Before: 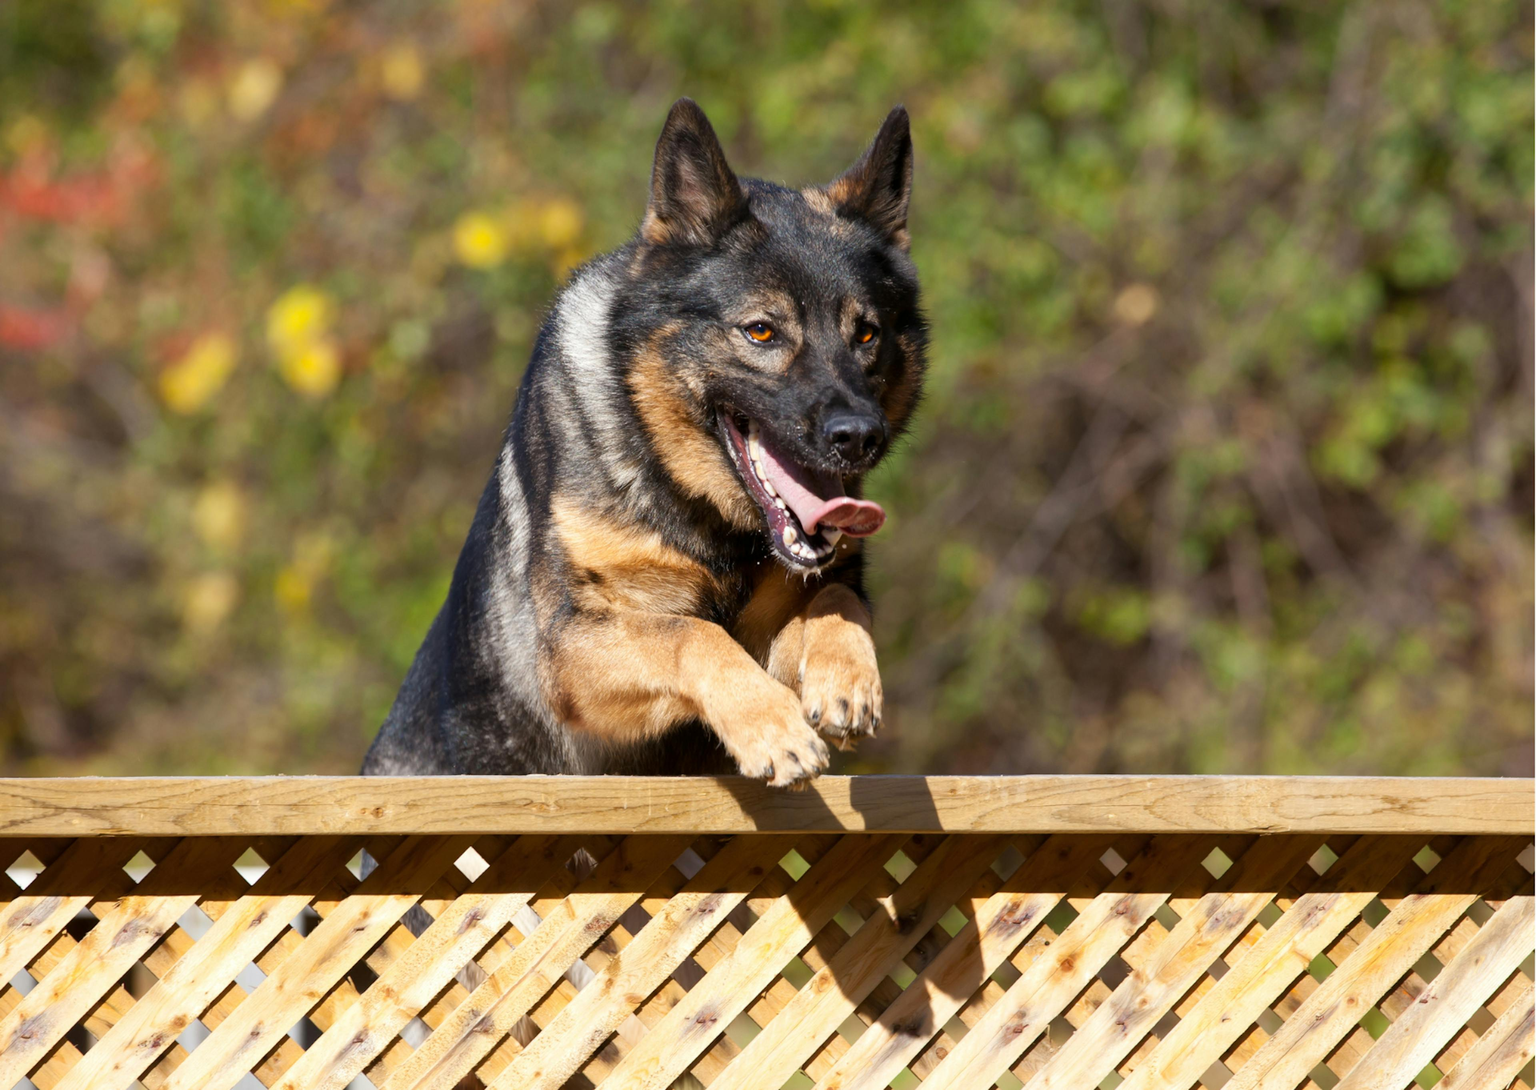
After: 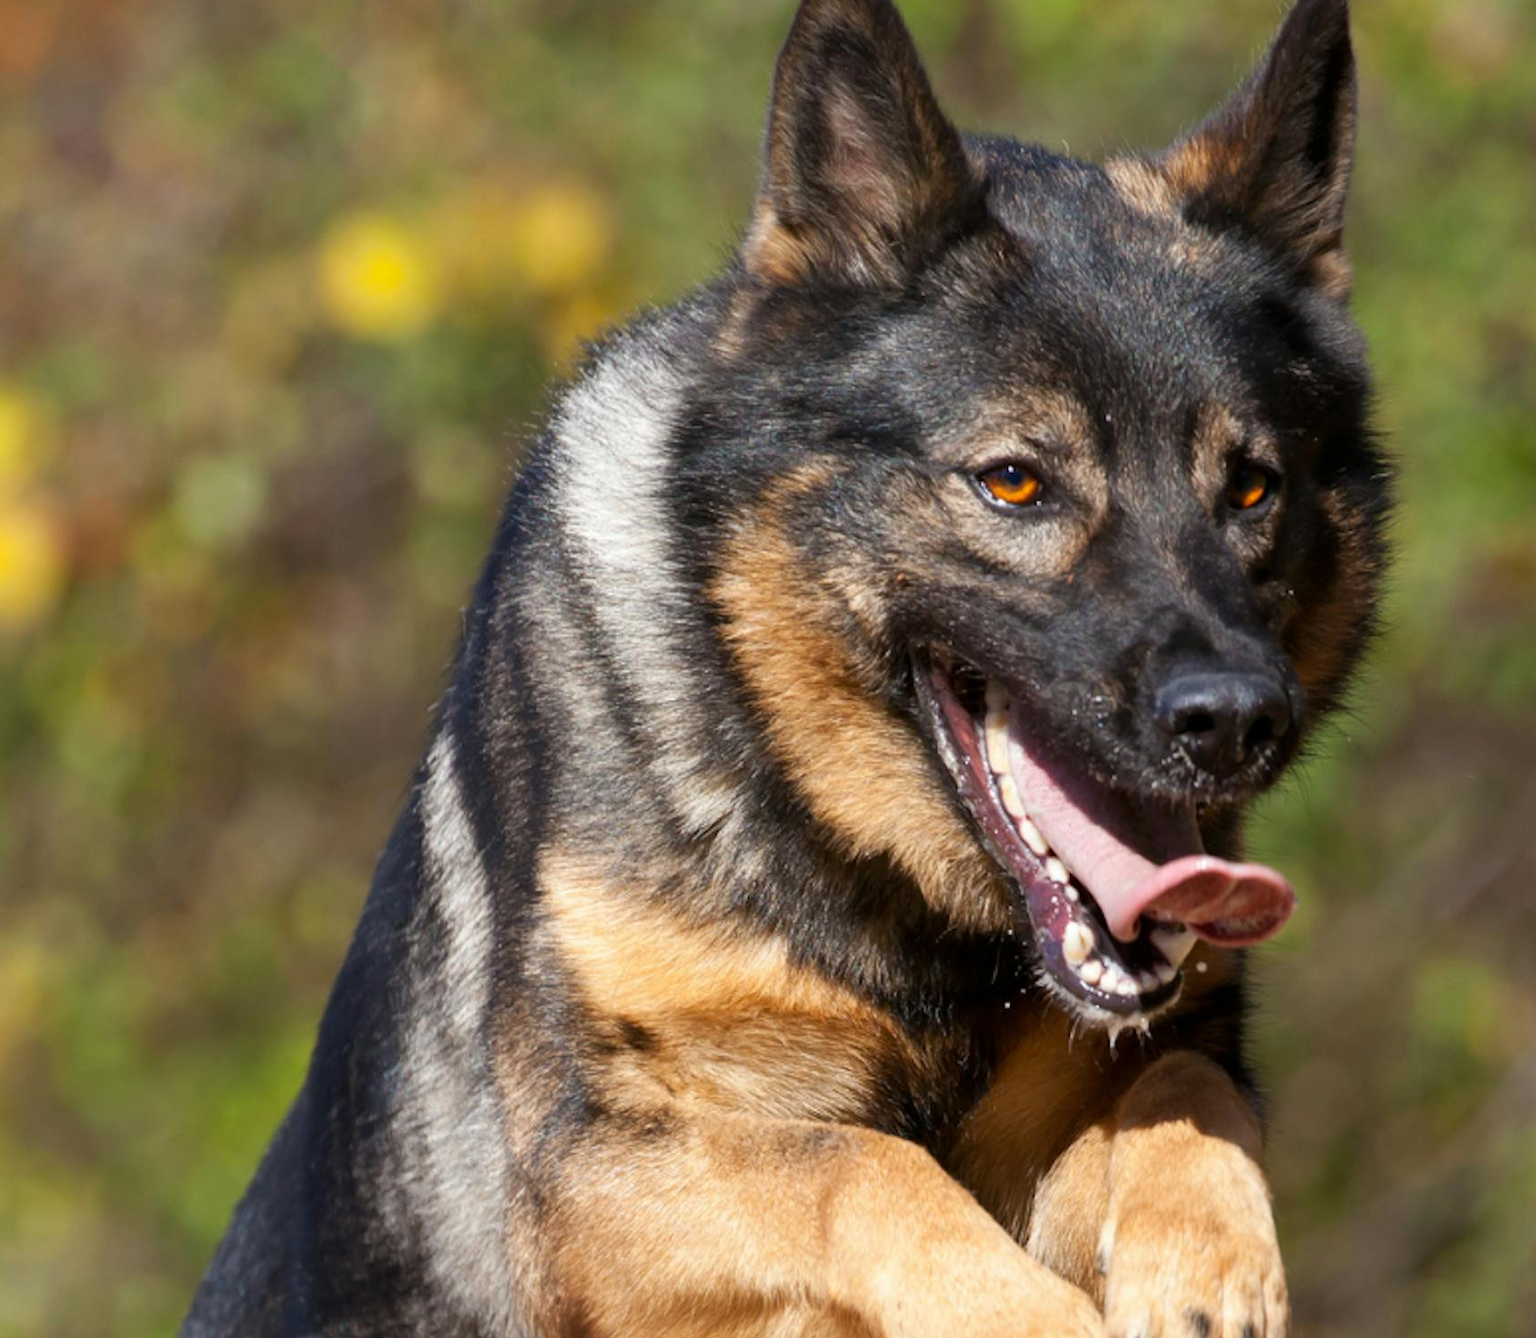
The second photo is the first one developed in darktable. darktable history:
crop: left 20.352%, top 10.846%, right 35.358%, bottom 34.761%
